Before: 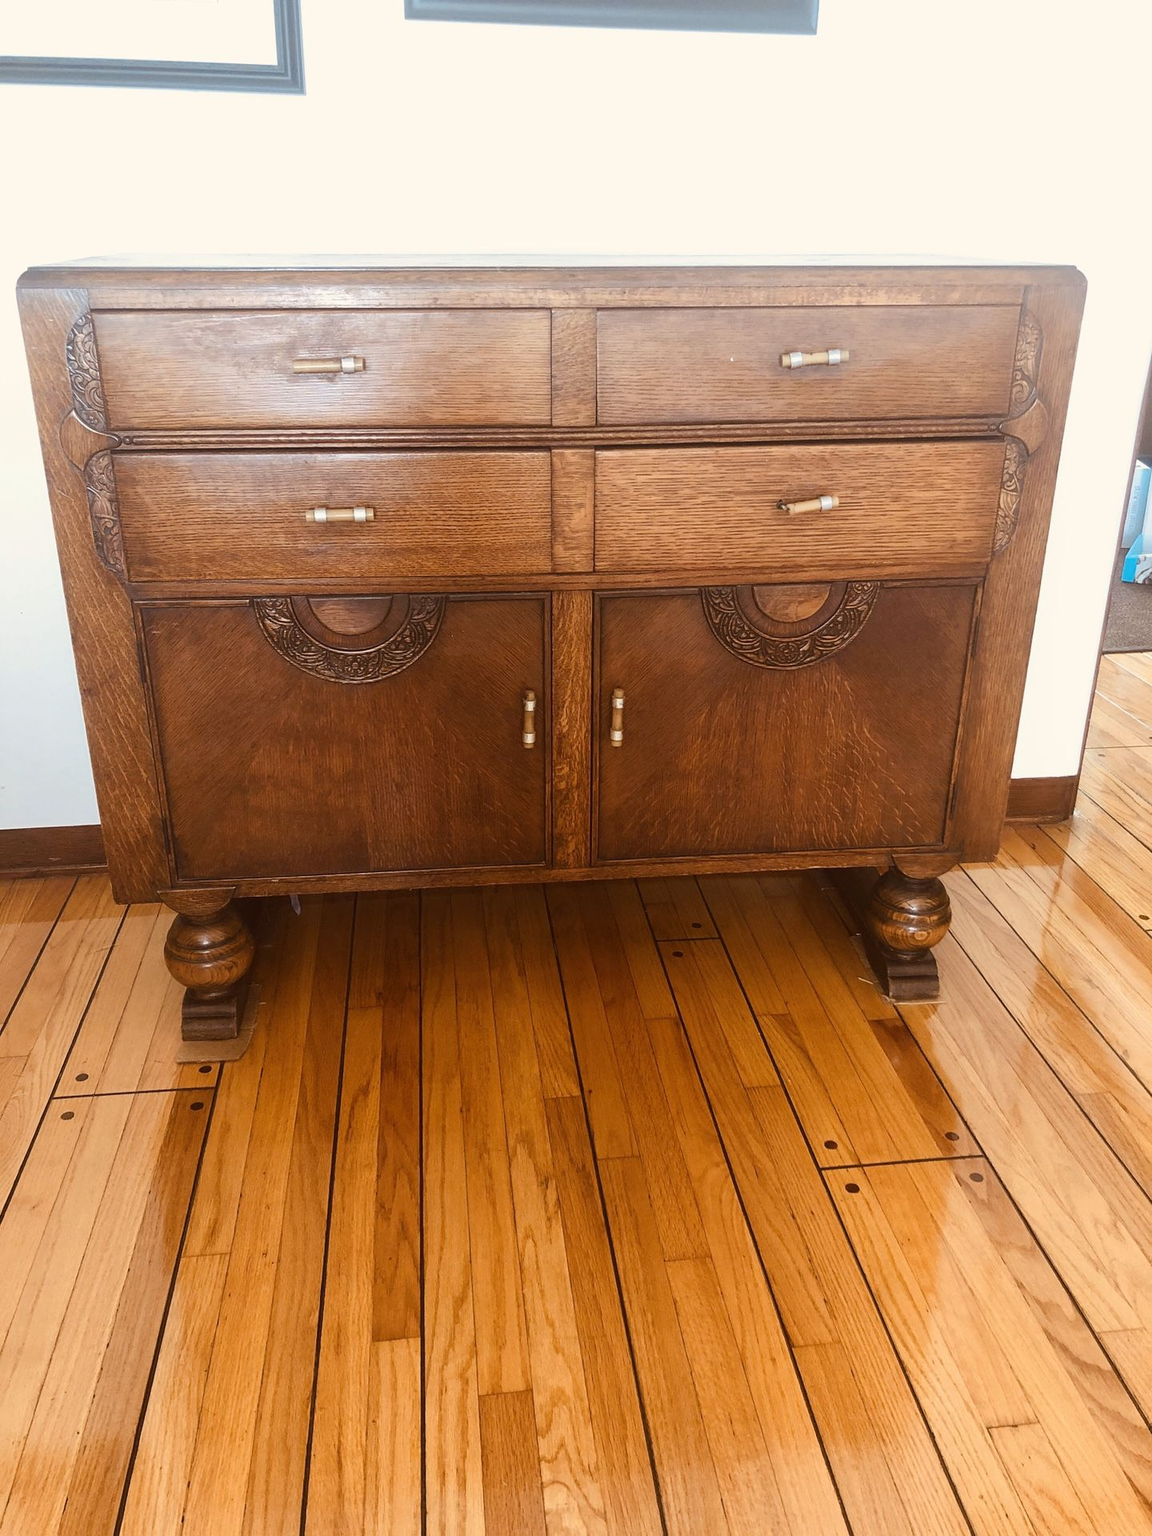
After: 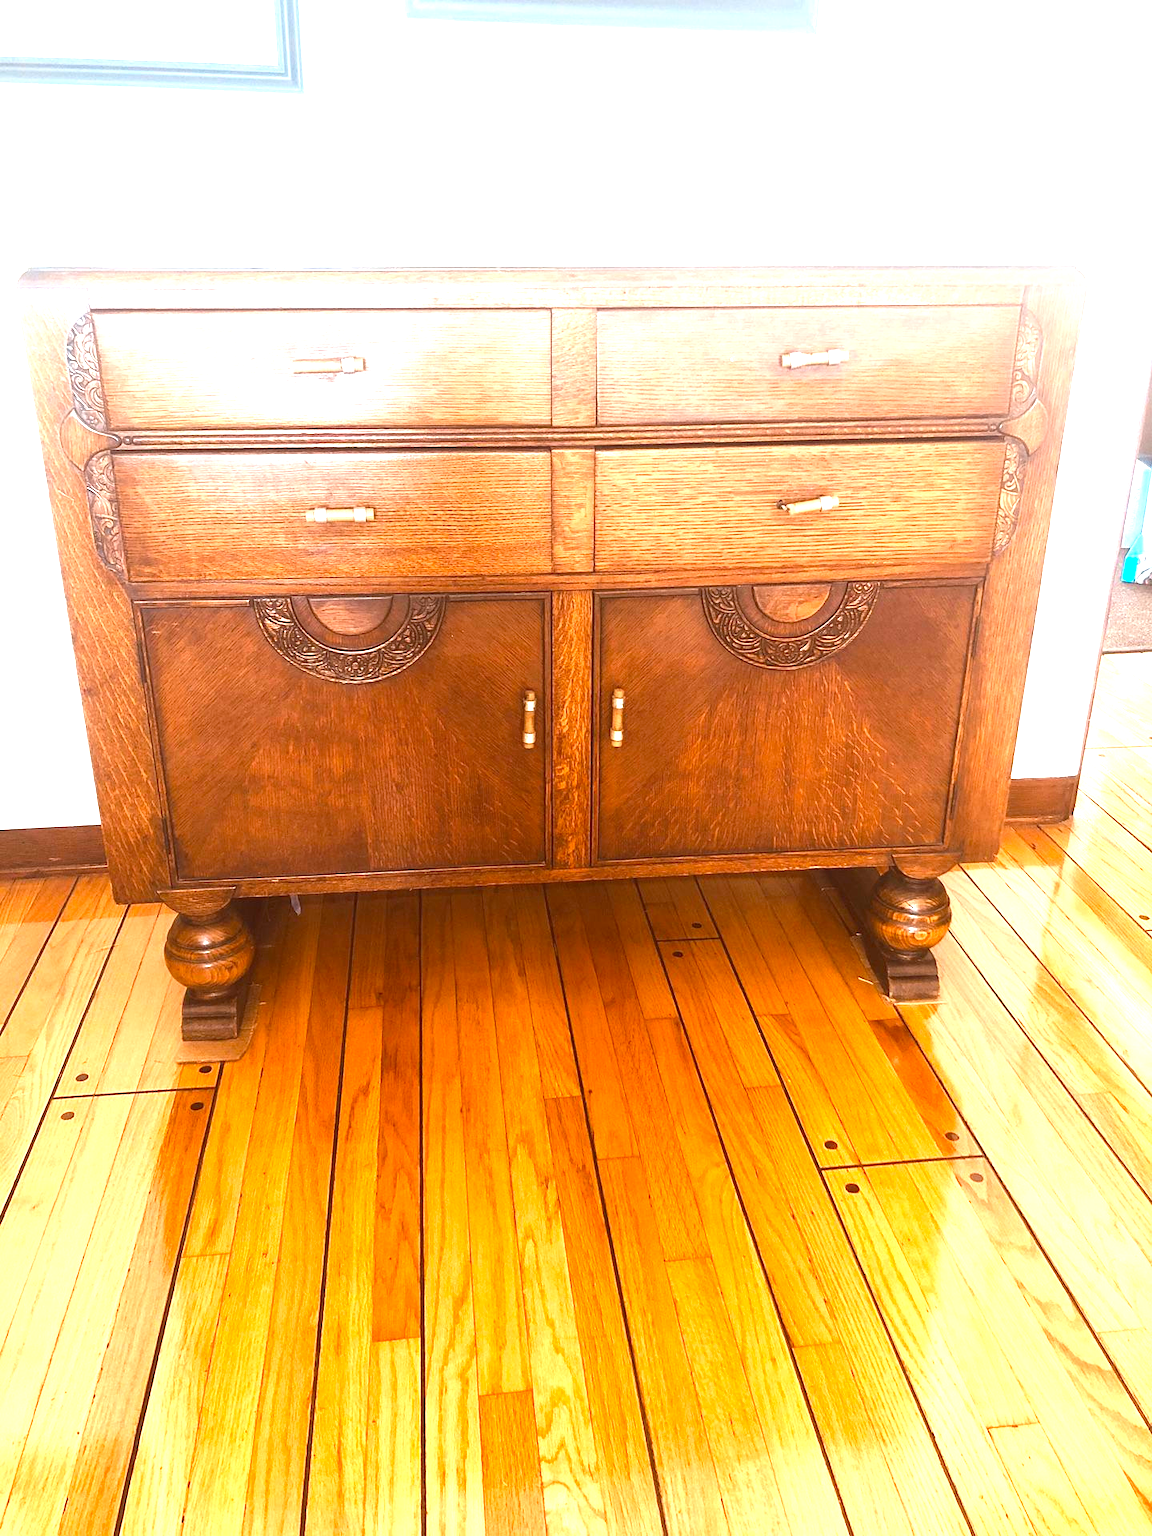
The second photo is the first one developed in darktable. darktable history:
exposure: exposure 1.5 EV, compensate highlight preservation false
